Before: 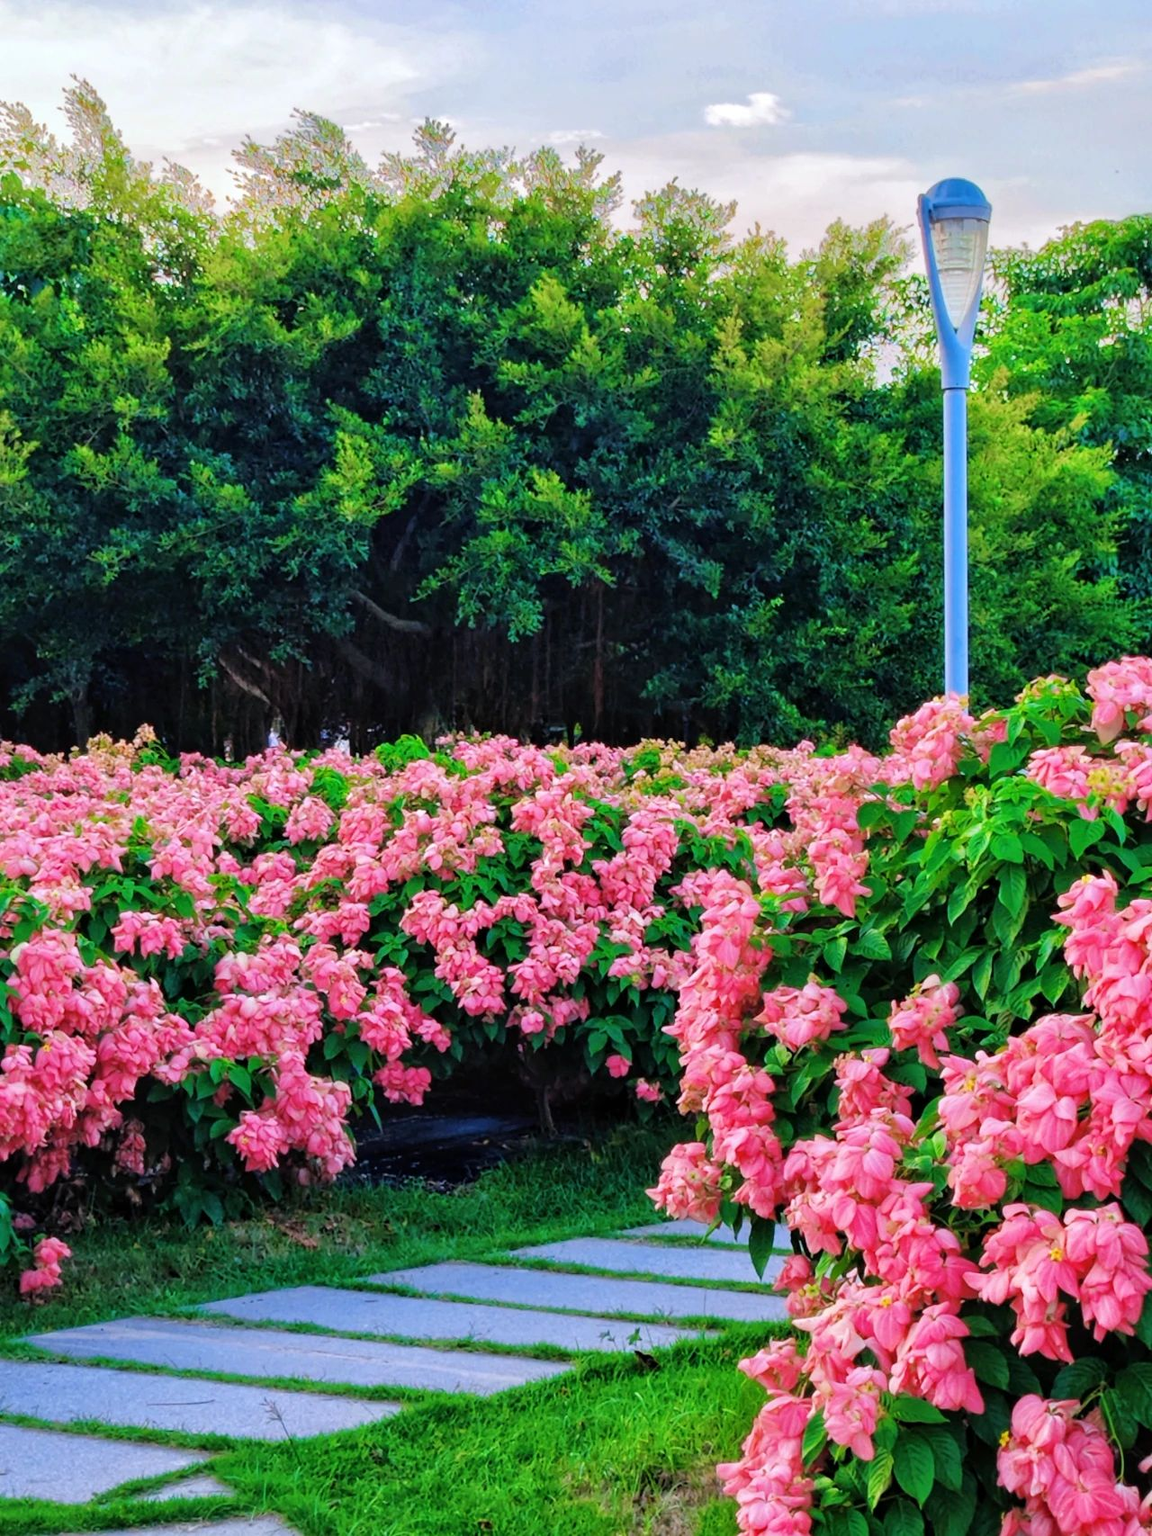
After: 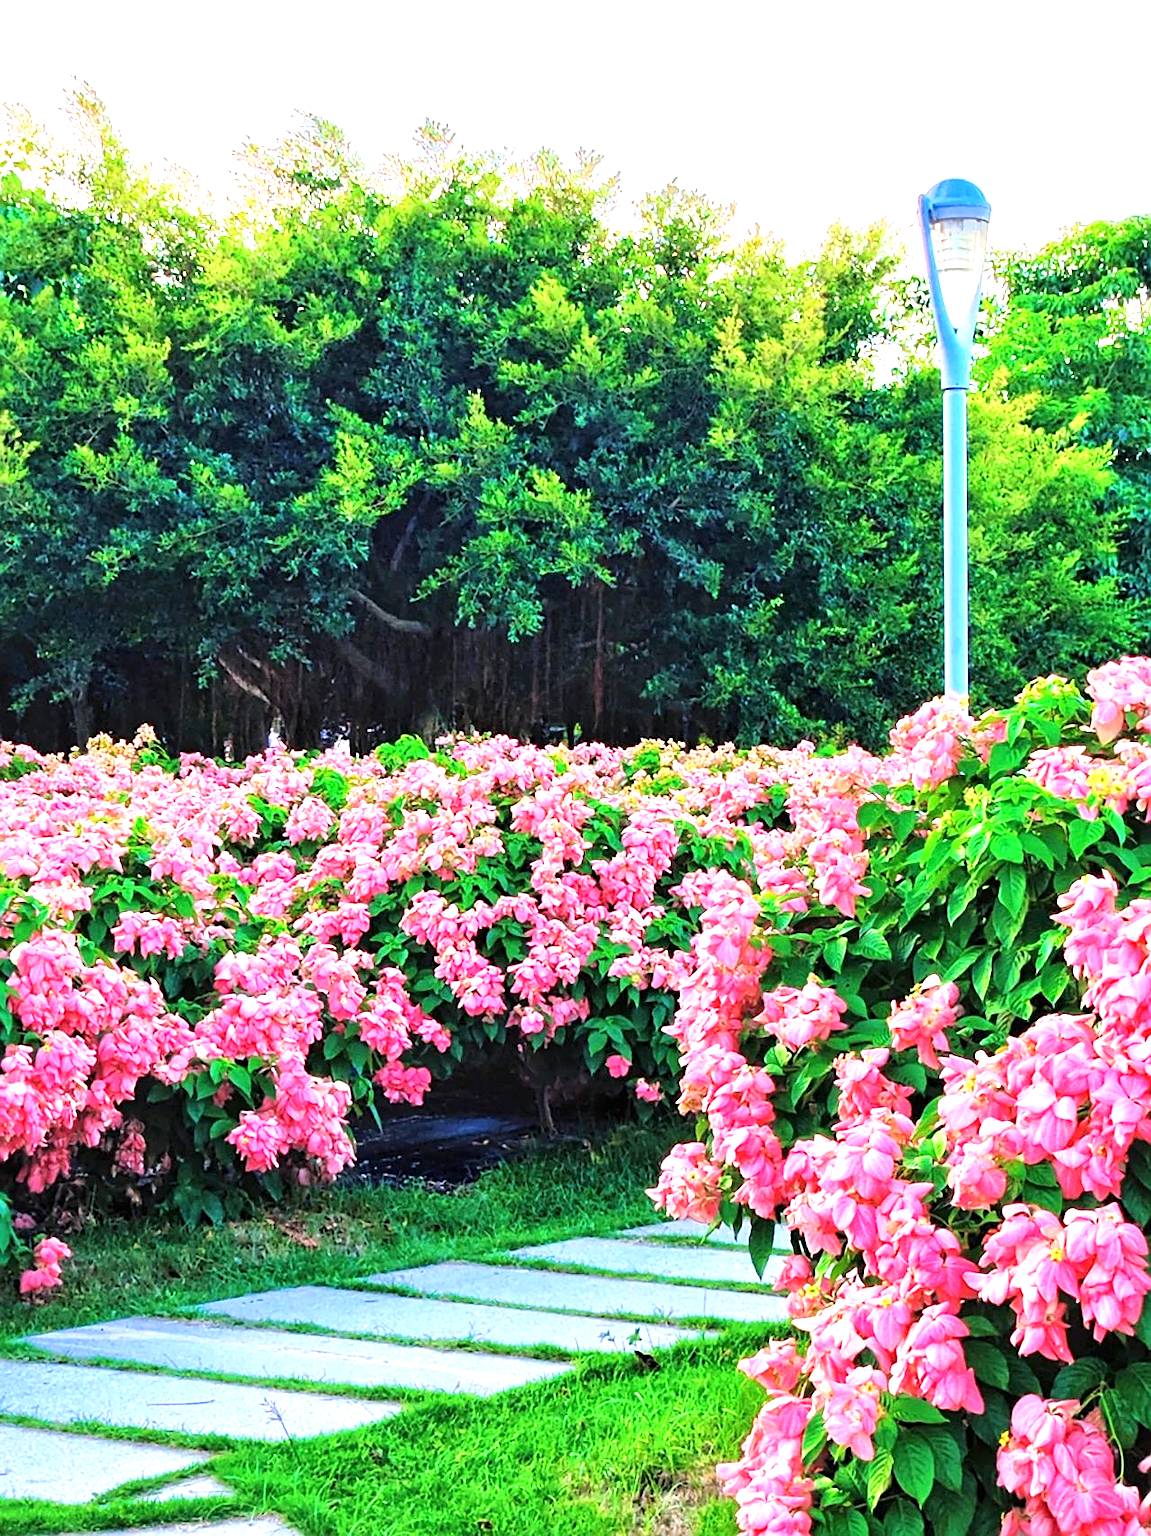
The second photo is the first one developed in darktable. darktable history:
sharpen: on, module defaults
exposure: black level correction 0, exposure 1.291 EV, compensate highlight preservation false
